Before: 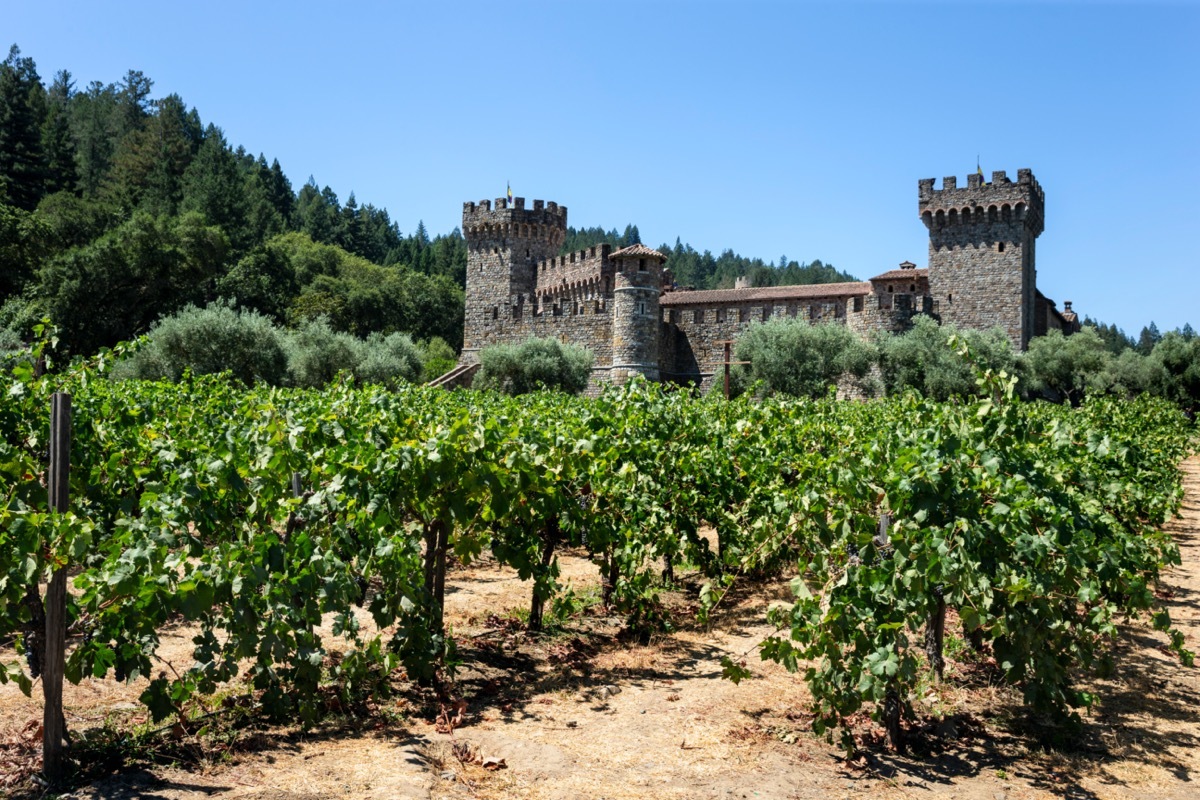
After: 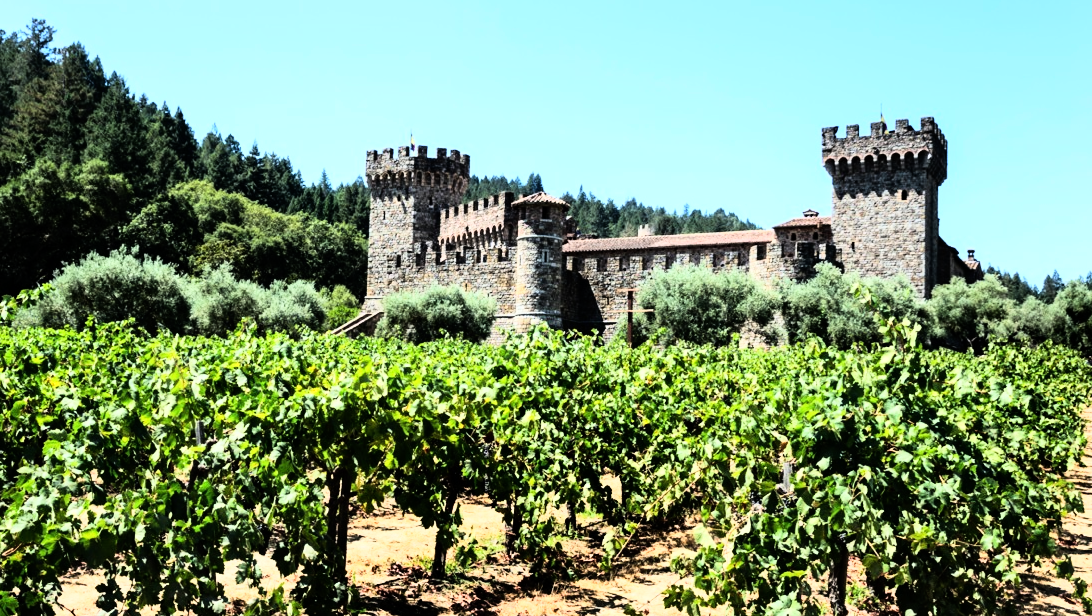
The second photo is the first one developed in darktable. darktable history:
crop: left 8.155%, top 6.611%, bottom 15.385%
rgb curve: curves: ch0 [(0, 0) (0.21, 0.15) (0.24, 0.21) (0.5, 0.75) (0.75, 0.96) (0.89, 0.99) (1, 1)]; ch1 [(0, 0.02) (0.21, 0.13) (0.25, 0.2) (0.5, 0.67) (0.75, 0.9) (0.89, 0.97) (1, 1)]; ch2 [(0, 0.02) (0.21, 0.13) (0.25, 0.2) (0.5, 0.67) (0.75, 0.9) (0.89, 0.97) (1, 1)], compensate middle gray true
